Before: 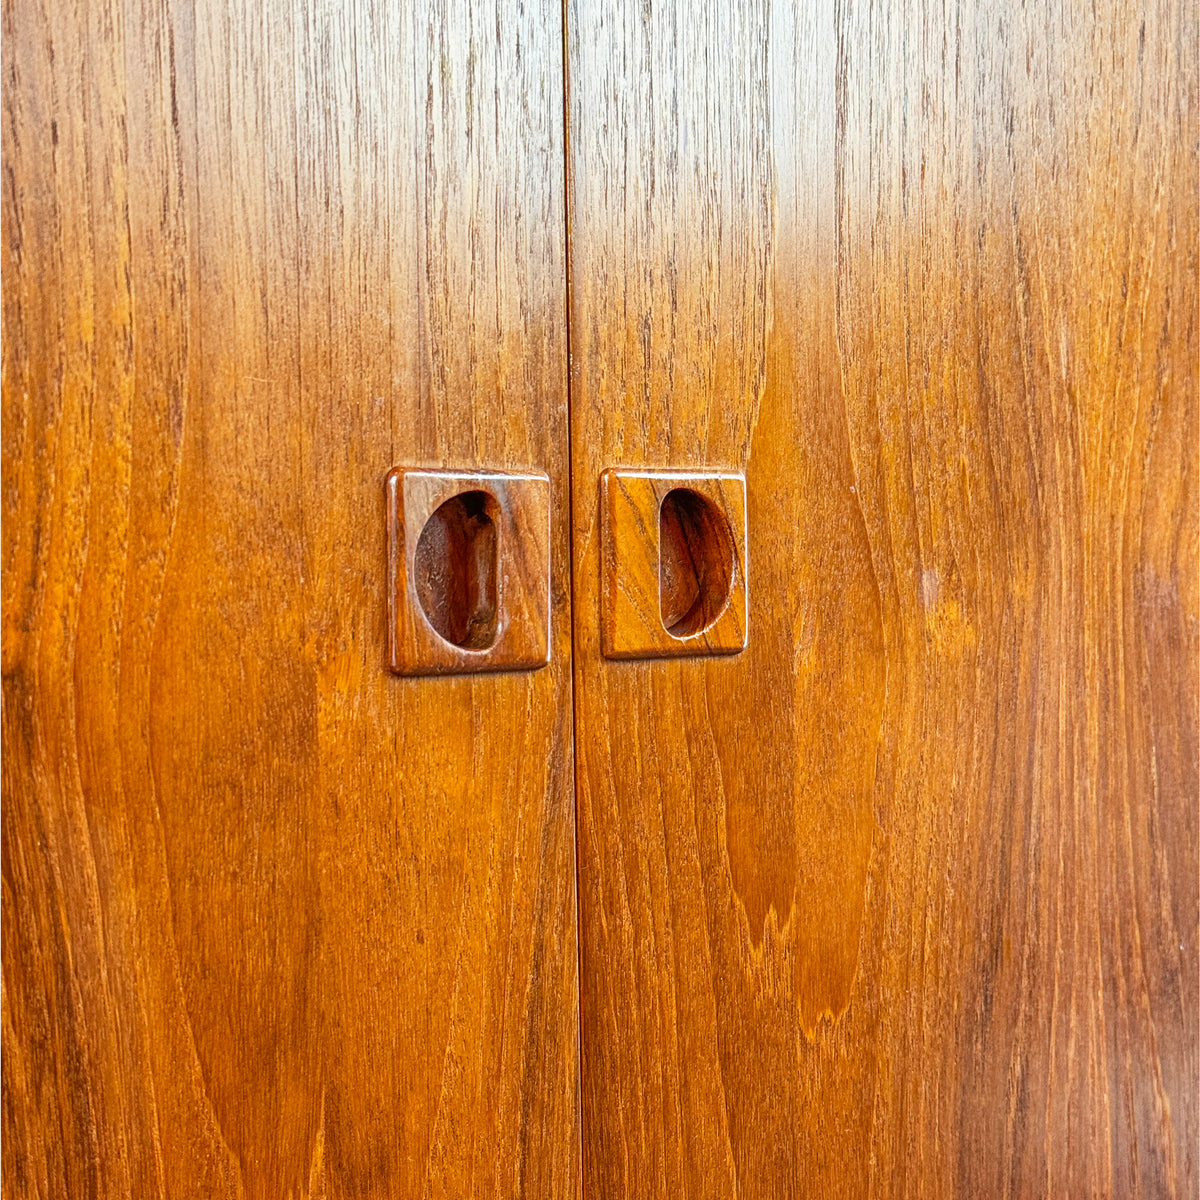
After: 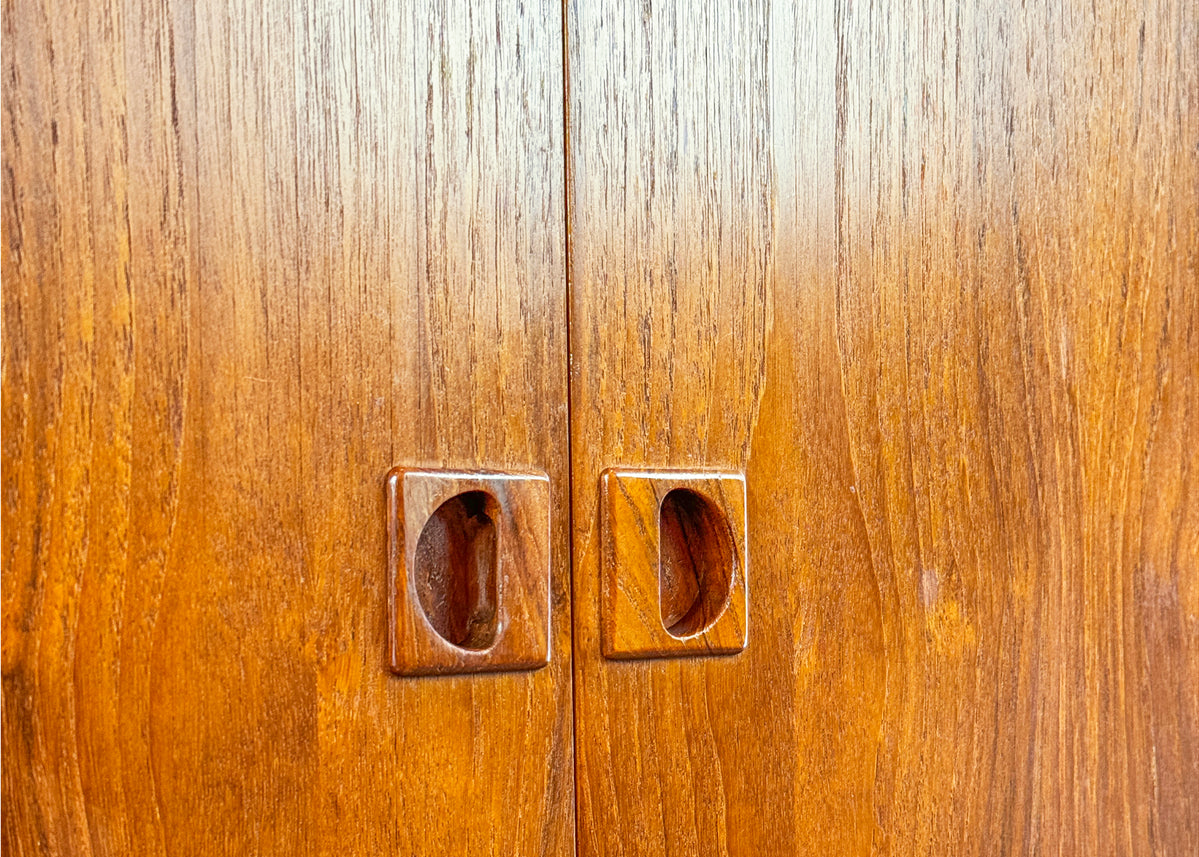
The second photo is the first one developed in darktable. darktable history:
split-toning: shadows › saturation 0.61, highlights › saturation 0.58, balance -28.74, compress 87.36%
crop: bottom 28.576%
